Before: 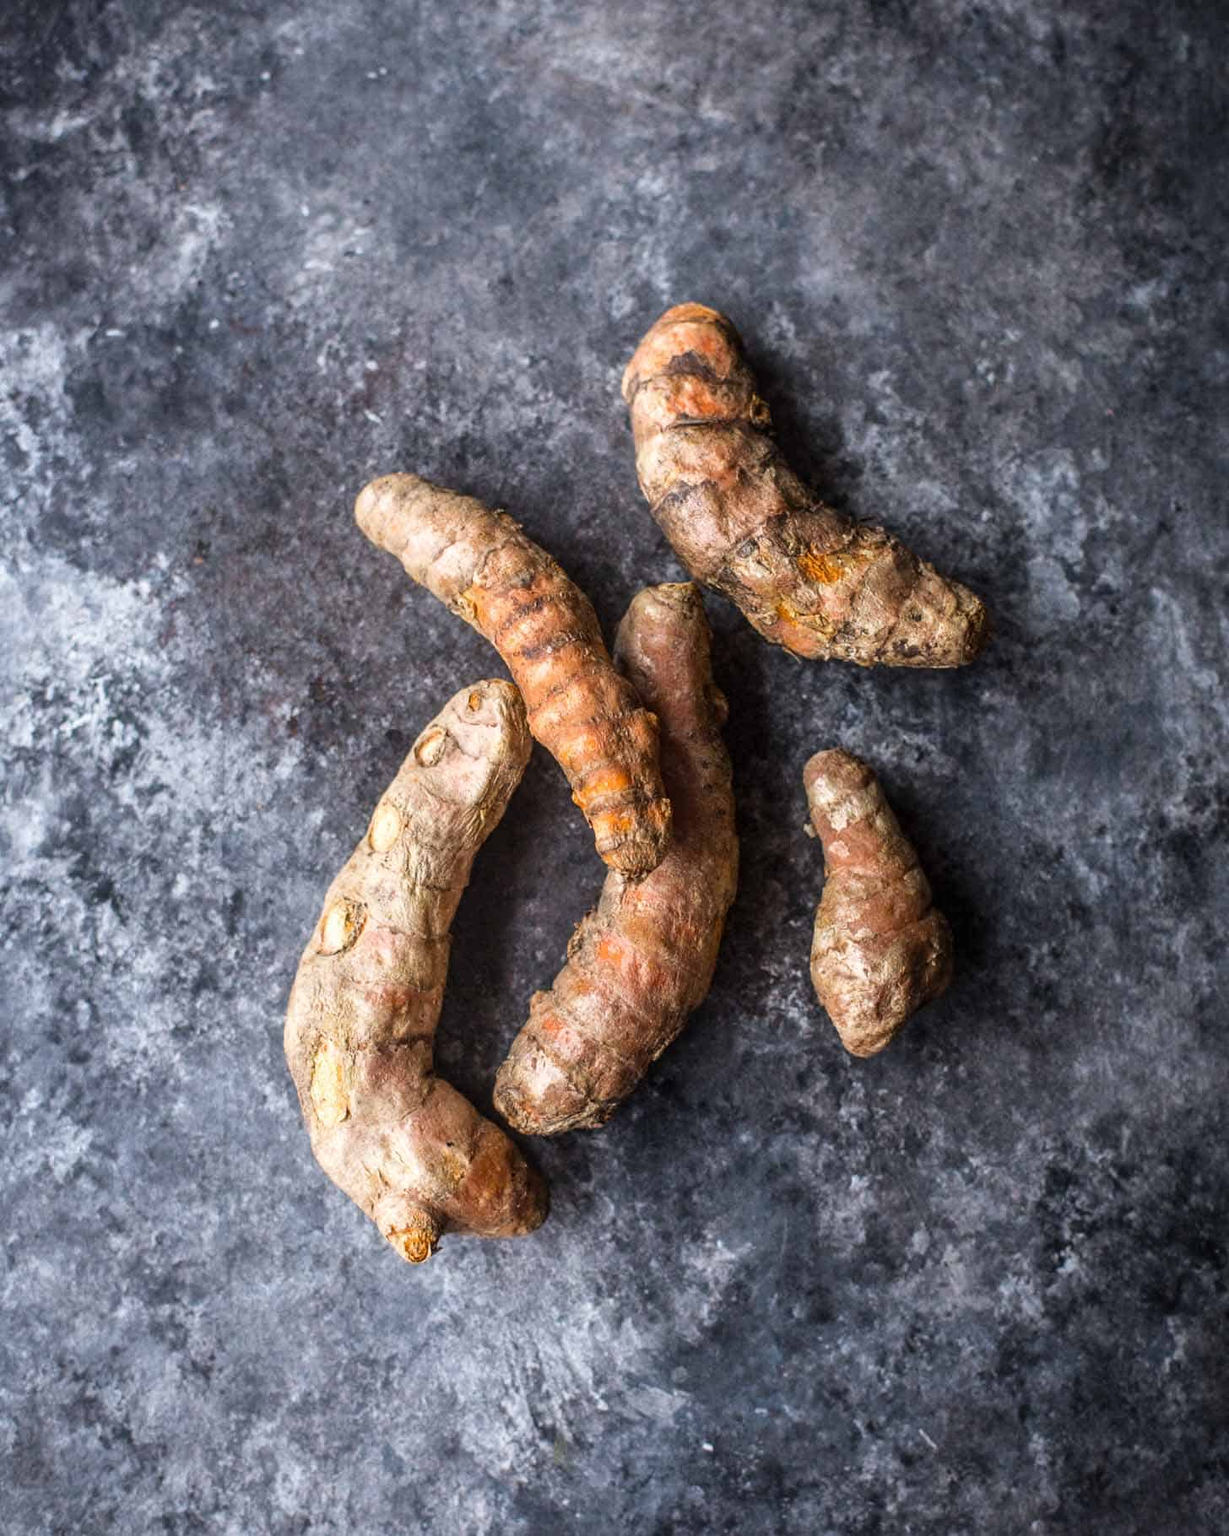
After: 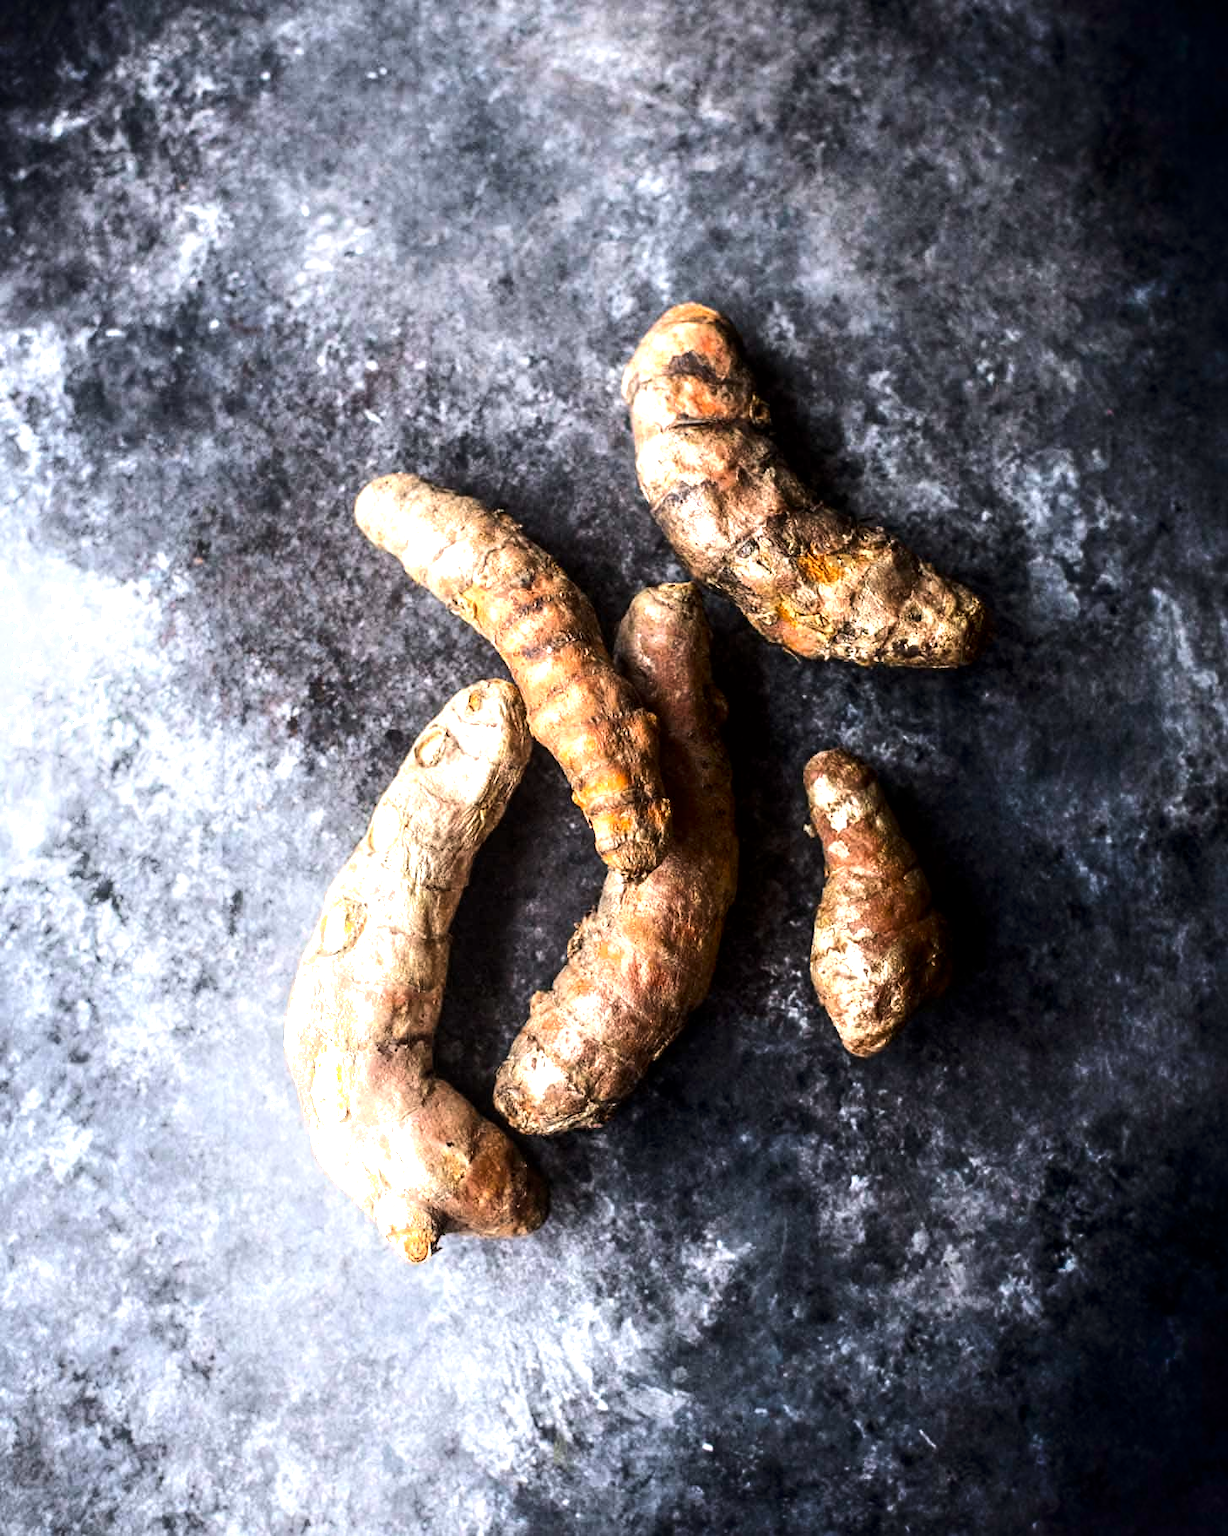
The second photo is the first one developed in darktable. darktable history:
local contrast: mode bilateral grid, contrast 20, coarseness 50, detail 120%, midtone range 0.2
shadows and highlights: shadows -90, highlights 90, soften with gaussian
tone equalizer: -8 EV -1.08 EV, -7 EV -1.01 EV, -6 EV -0.867 EV, -5 EV -0.578 EV, -3 EV 0.578 EV, -2 EV 0.867 EV, -1 EV 1.01 EV, +0 EV 1.08 EV, edges refinement/feathering 500, mask exposure compensation -1.57 EV, preserve details no
